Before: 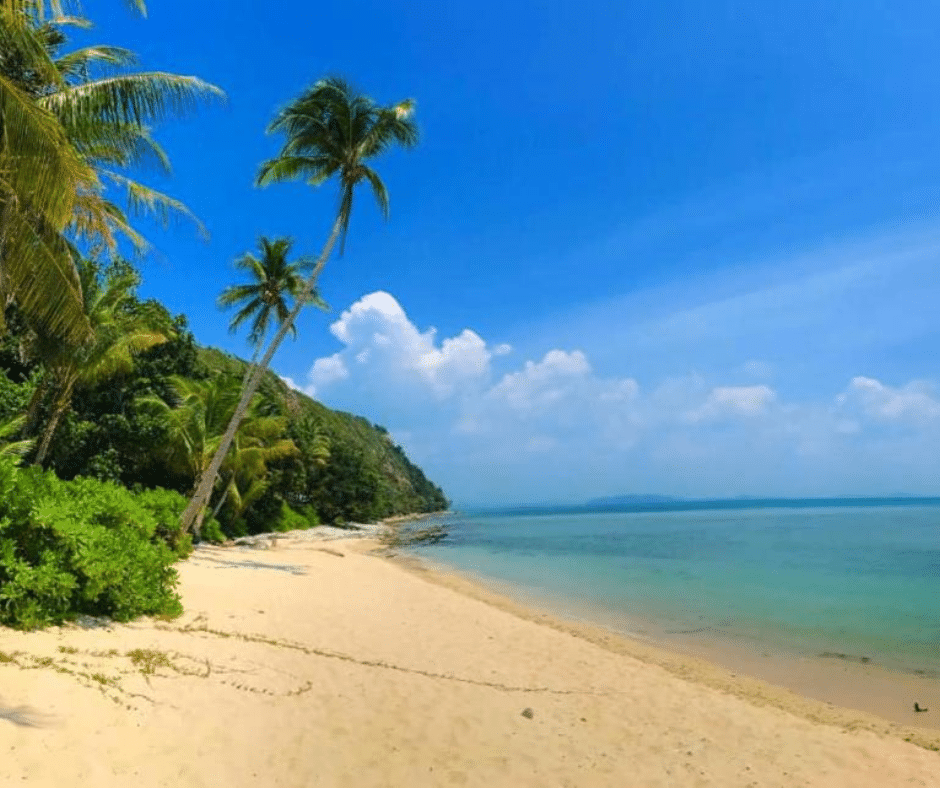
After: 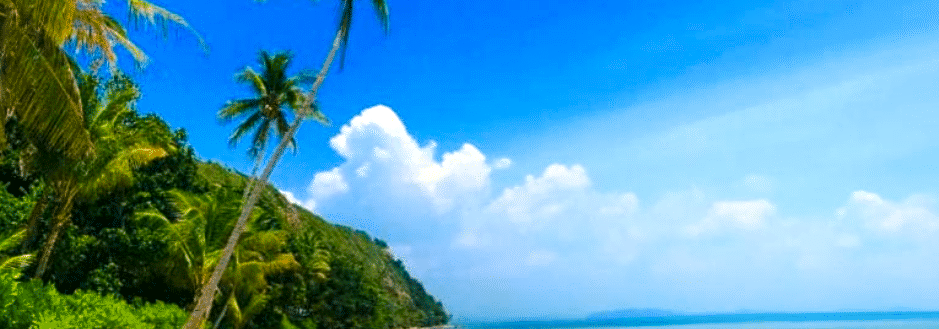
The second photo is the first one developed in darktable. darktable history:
color balance rgb: shadows lift › chroma 4.21%, shadows lift › hue 252.22°, highlights gain › chroma 1.36%, highlights gain › hue 50.24°, perceptual saturation grading › mid-tones 6.33%, perceptual saturation grading › shadows 72.44%, perceptual brilliance grading › highlights 11.59%, contrast 5.05%
local contrast: mode bilateral grid, contrast 20, coarseness 50, detail 120%, midtone range 0.2
crop and rotate: top 23.84%, bottom 34.294%
shadows and highlights: shadows -54.3, highlights 86.09, soften with gaussian
